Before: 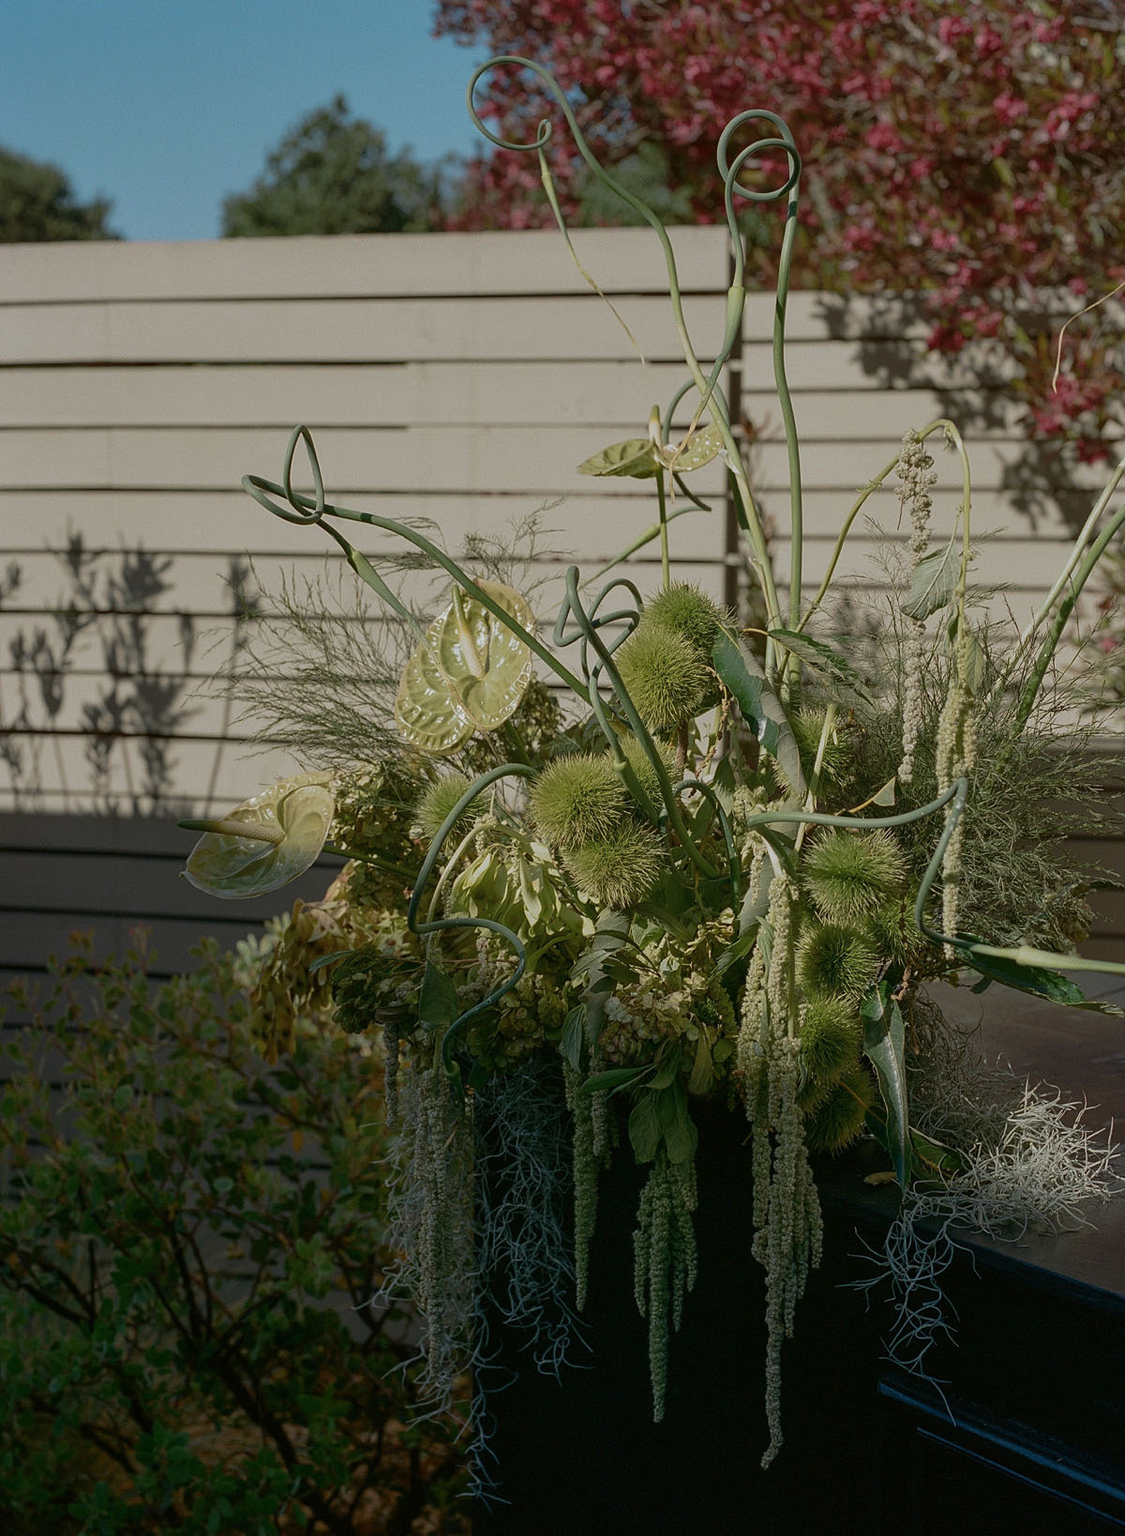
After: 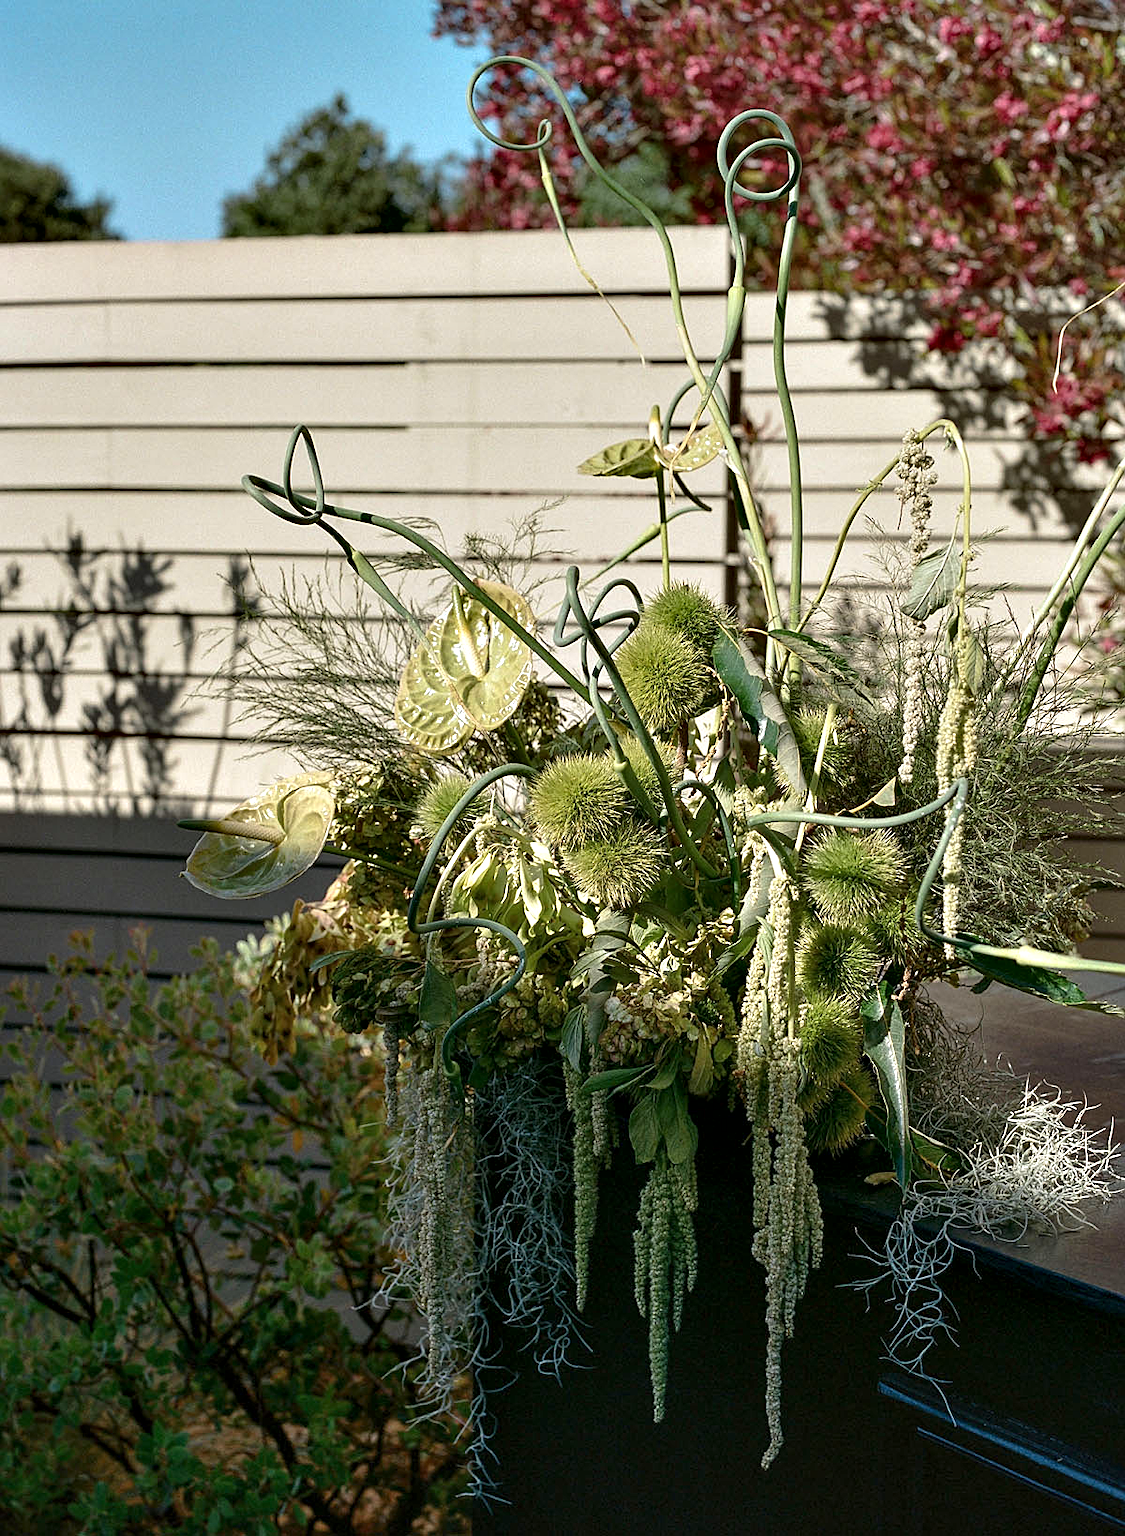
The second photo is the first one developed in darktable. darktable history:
contrast equalizer: octaves 7, y [[0.6 ×6], [0.55 ×6], [0 ×6], [0 ×6], [0 ×6]]
exposure: black level correction -0.001, exposure 0.9 EV, compensate exposure bias true, compensate highlight preservation false
local contrast: mode bilateral grid, contrast 100, coarseness 100, detail 91%, midtone range 0.2
sharpen: amount 0.2
